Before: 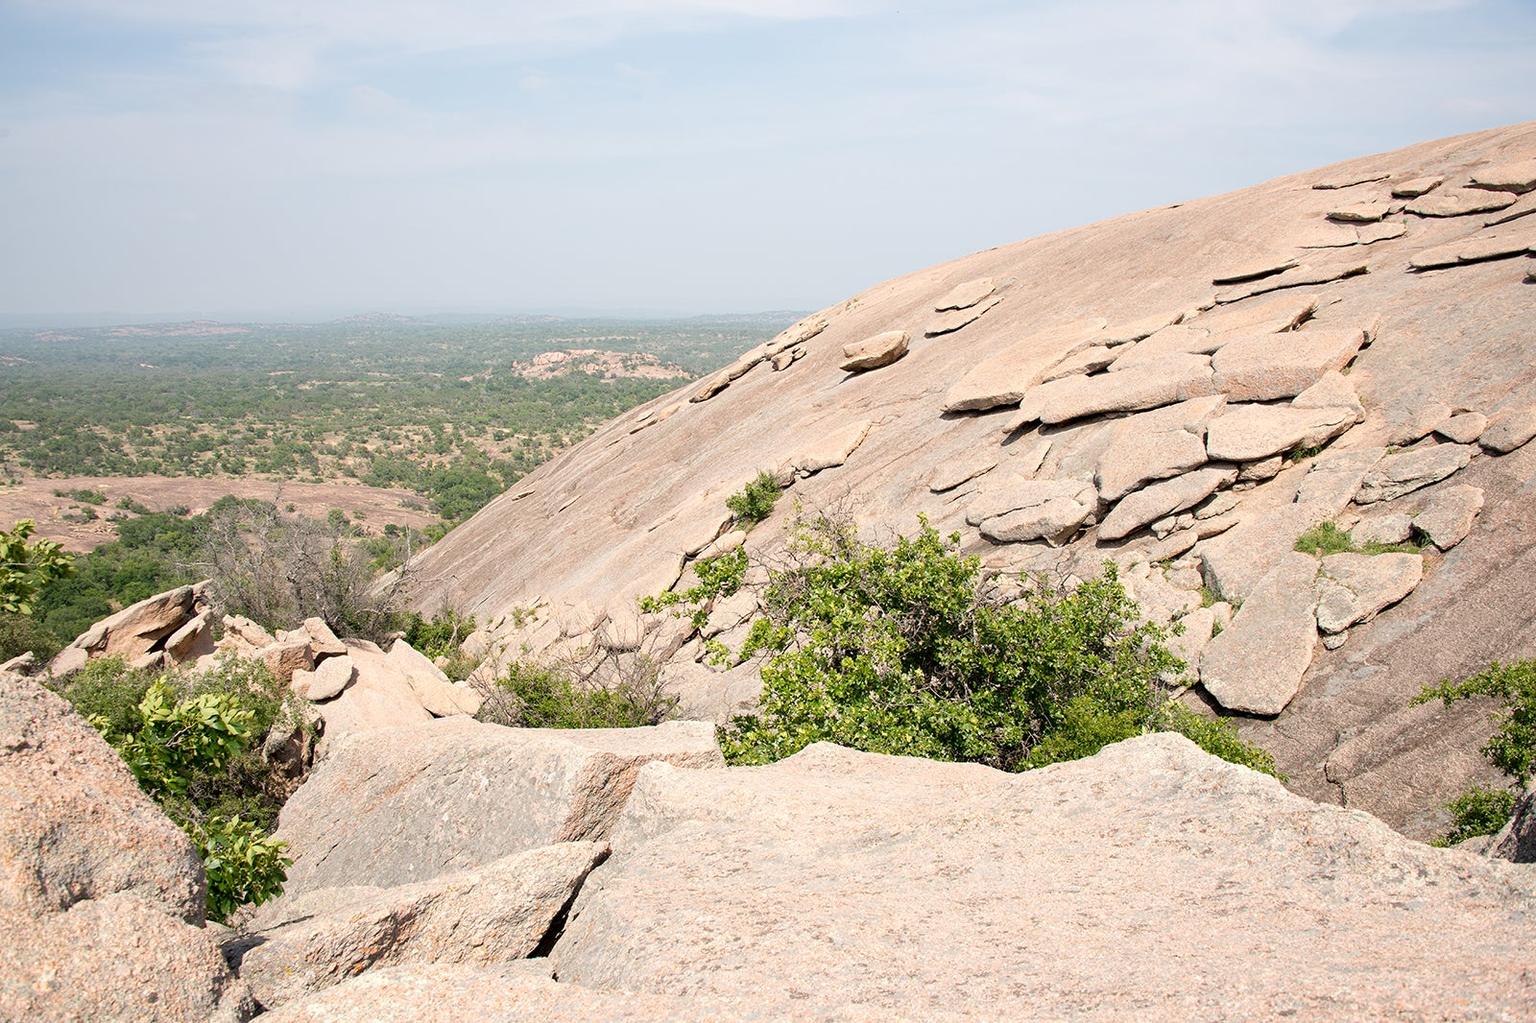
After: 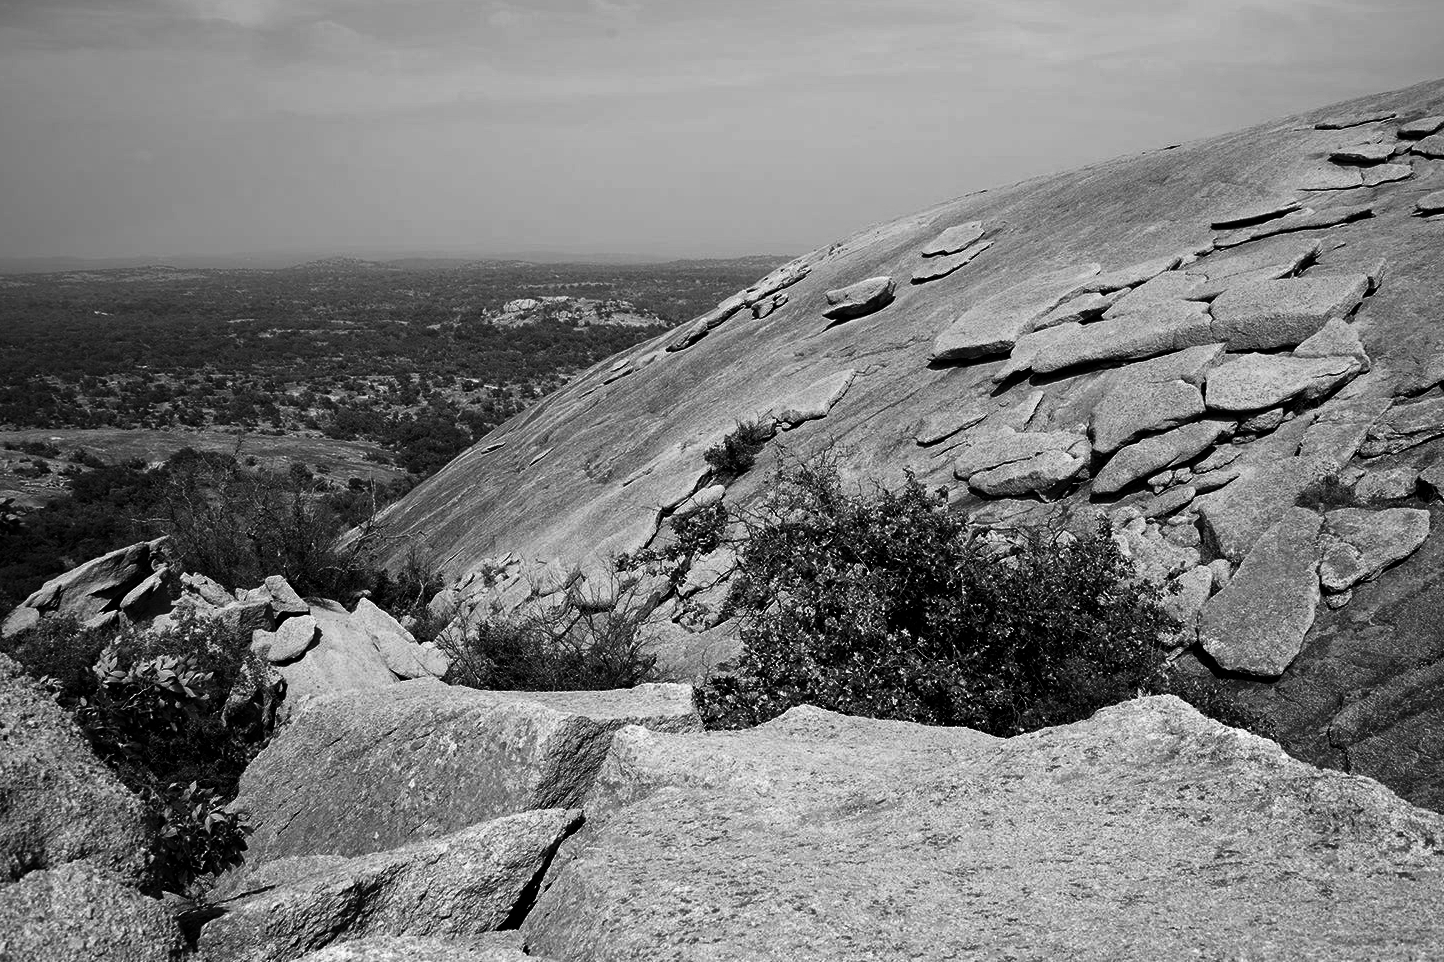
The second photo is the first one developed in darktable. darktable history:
crop: left 3.305%, top 6.436%, right 6.389%, bottom 3.258%
color zones: curves: ch0 [(0, 0.5) (0.125, 0.4) (0.25, 0.5) (0.375, 0.4) (0.5, 0.4) (0.625, 0.35) (0.75, 0.35) (0.875, 0.5)]; ch1 [(0, 0.35) (0.125, 0.45) (0.25, 0.35) (0.375, 0.35) (0.5, 0.35) (0.625, 0.35) (0.75, 0.45) (0.875, 0.35)]; ch2 [(0, 0.6) (0.125, 0.5) (0.25, 0.5) (0.375, 0.6) (0.5, 0.6) (0.625, 0.5) (0.75, 0.5) (0.875, 0.5)]
contrast brightness saturation: contrast 0.02, brightness -1, saturation -1
